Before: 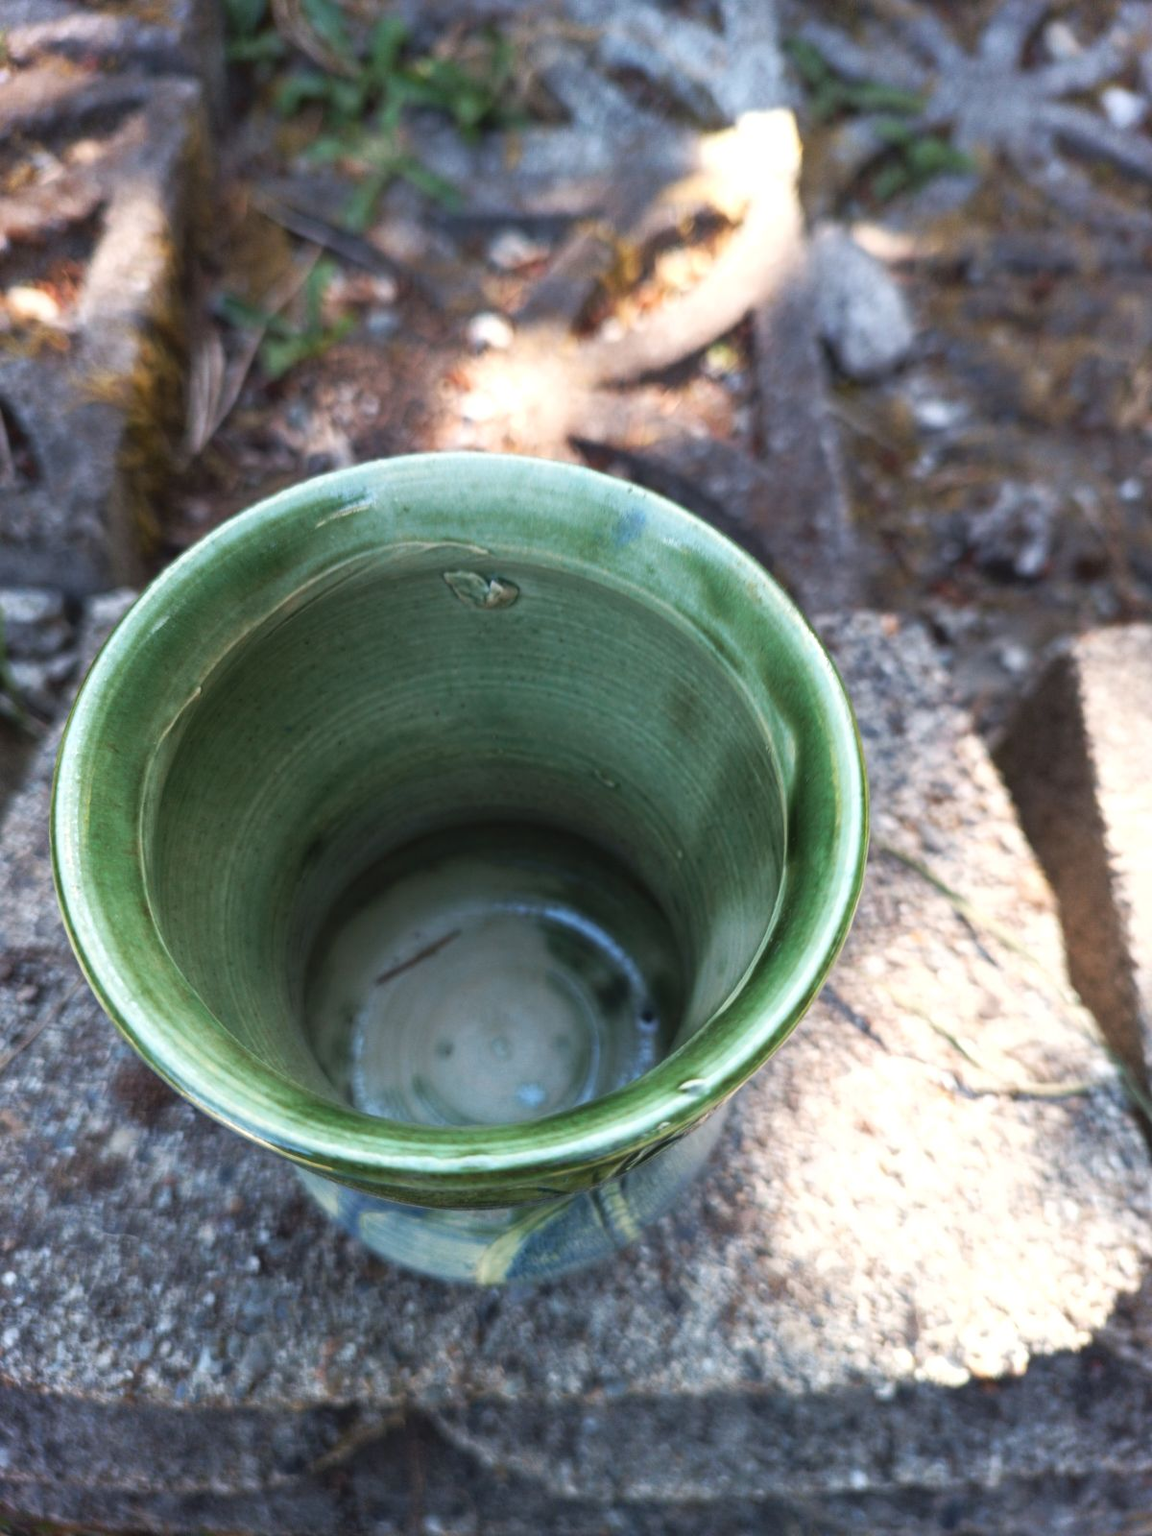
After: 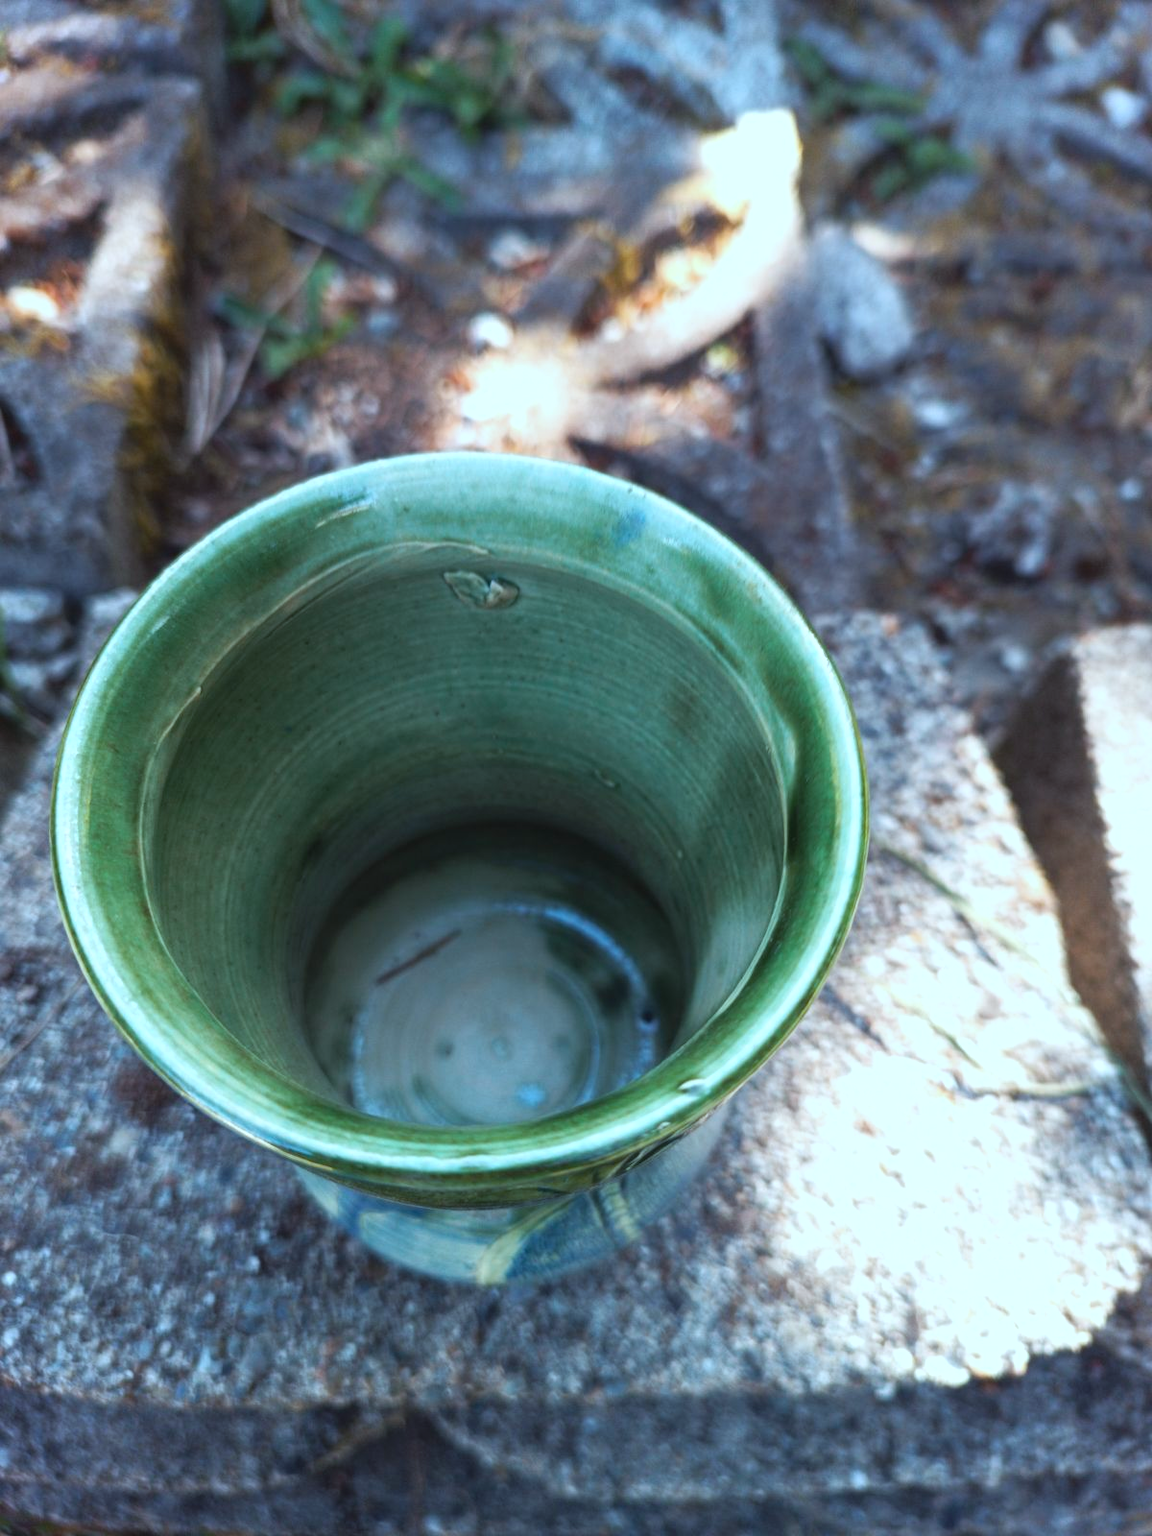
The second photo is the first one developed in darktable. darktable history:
color correction: highlights a* -12.87, highlights b* -17.81, saturation 0.7
color balance rgb: shadows lift › chroma 3.252%, shadows lift › hue 278.6°, linear chroma grading › global chroma 15.082%, perceptual saturation grading › global saturation 25.62%, global vibrance 14.803%
